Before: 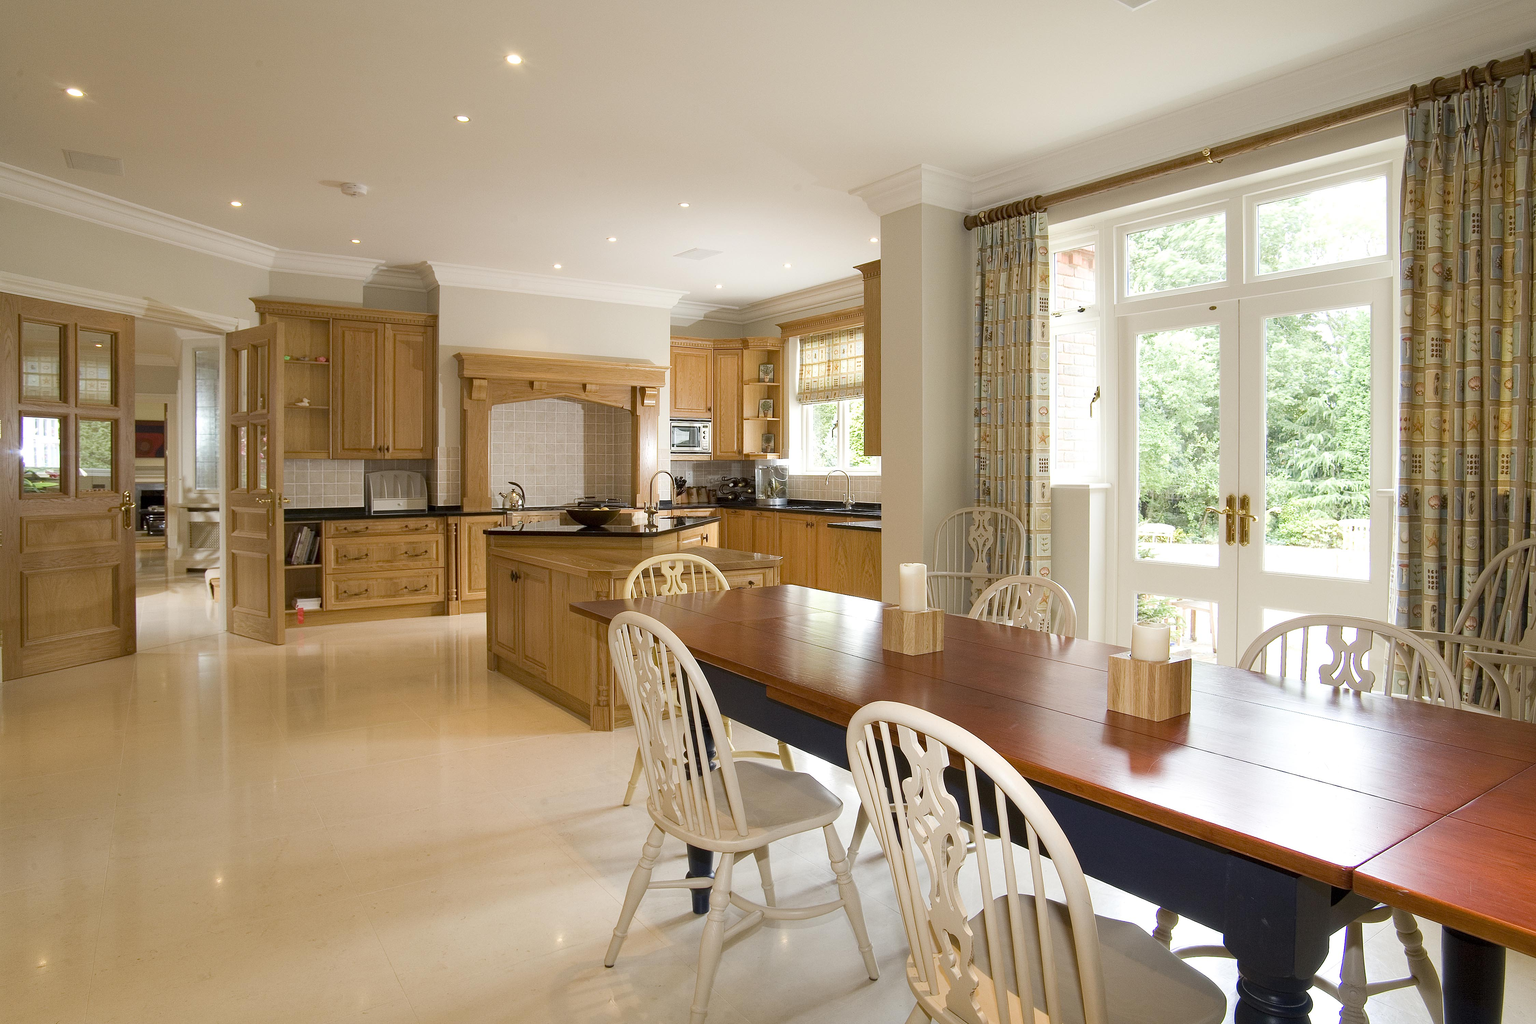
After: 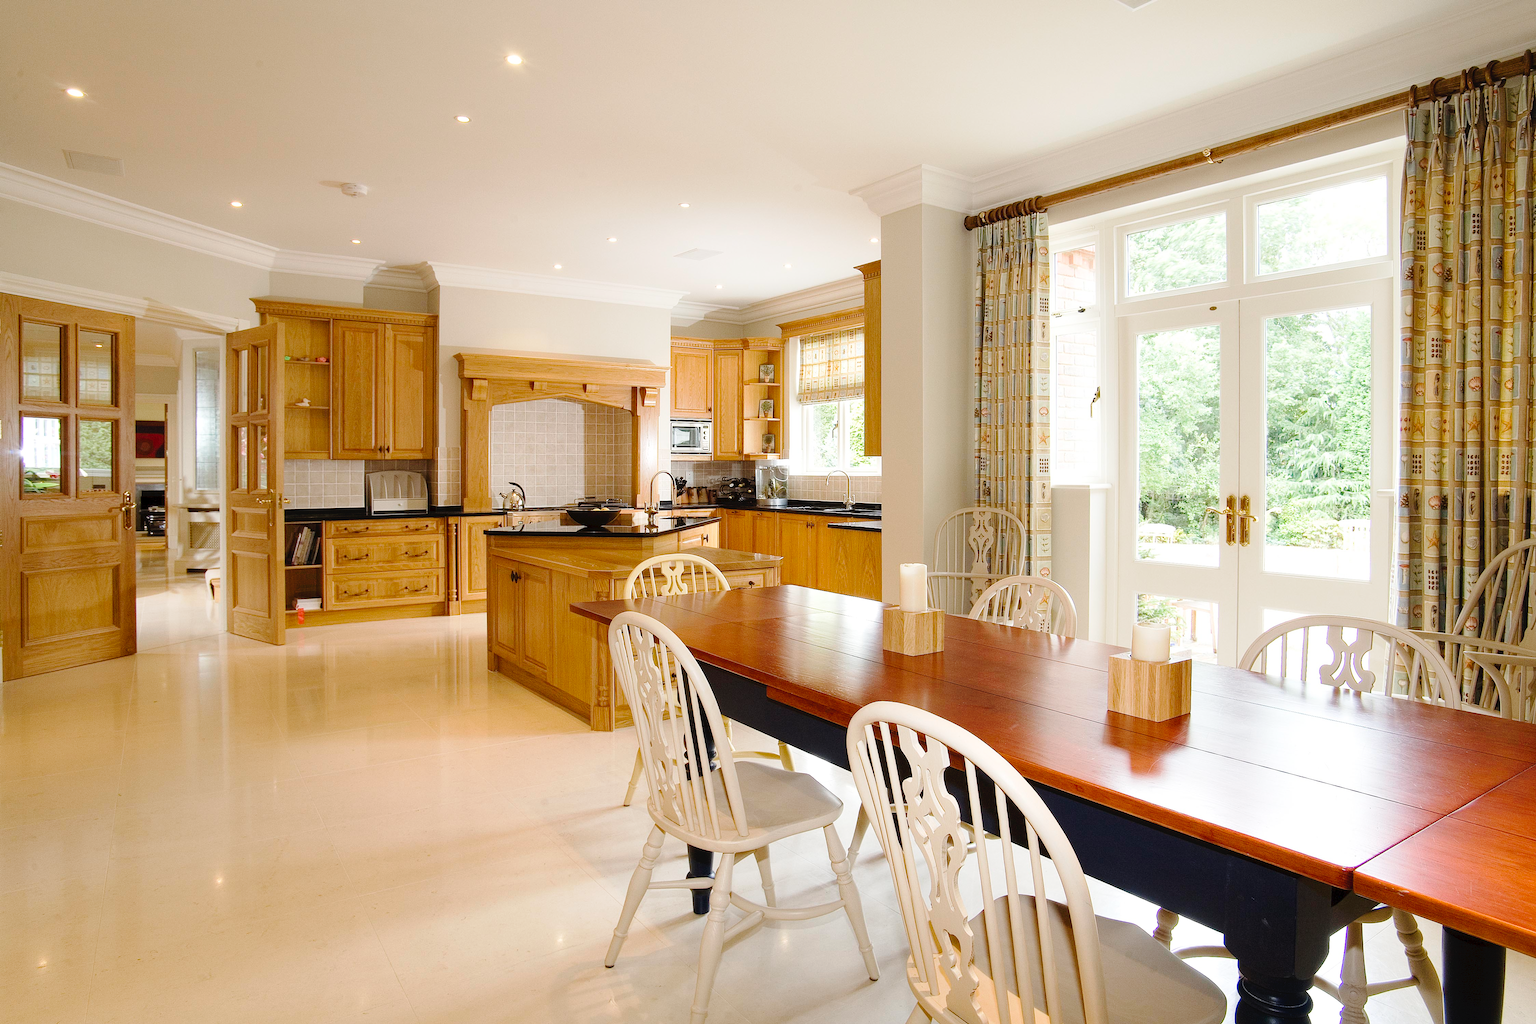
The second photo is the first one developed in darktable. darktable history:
tone equalizer: on, module defaults
tone curve: curves: ch0 [(0, 0) (0.003, 0.03) (0.011, 0.032) (0.025, 0.035) (0.044, 0.038) (0.069, 0.041) (0.1, 0.058) (0.136, 0.091) (0.177, 0.133) (0.224, 0.181) (0.277, 0.268) (0.335, 0.363) (0.399, 0.461) (0.468, 0.554) (0.543, 0.633) (0.623, 0.709) (0.709, 0.784) (0.801, 0.869) (0.898, 0.938) (1, 1)], preserve colors none
